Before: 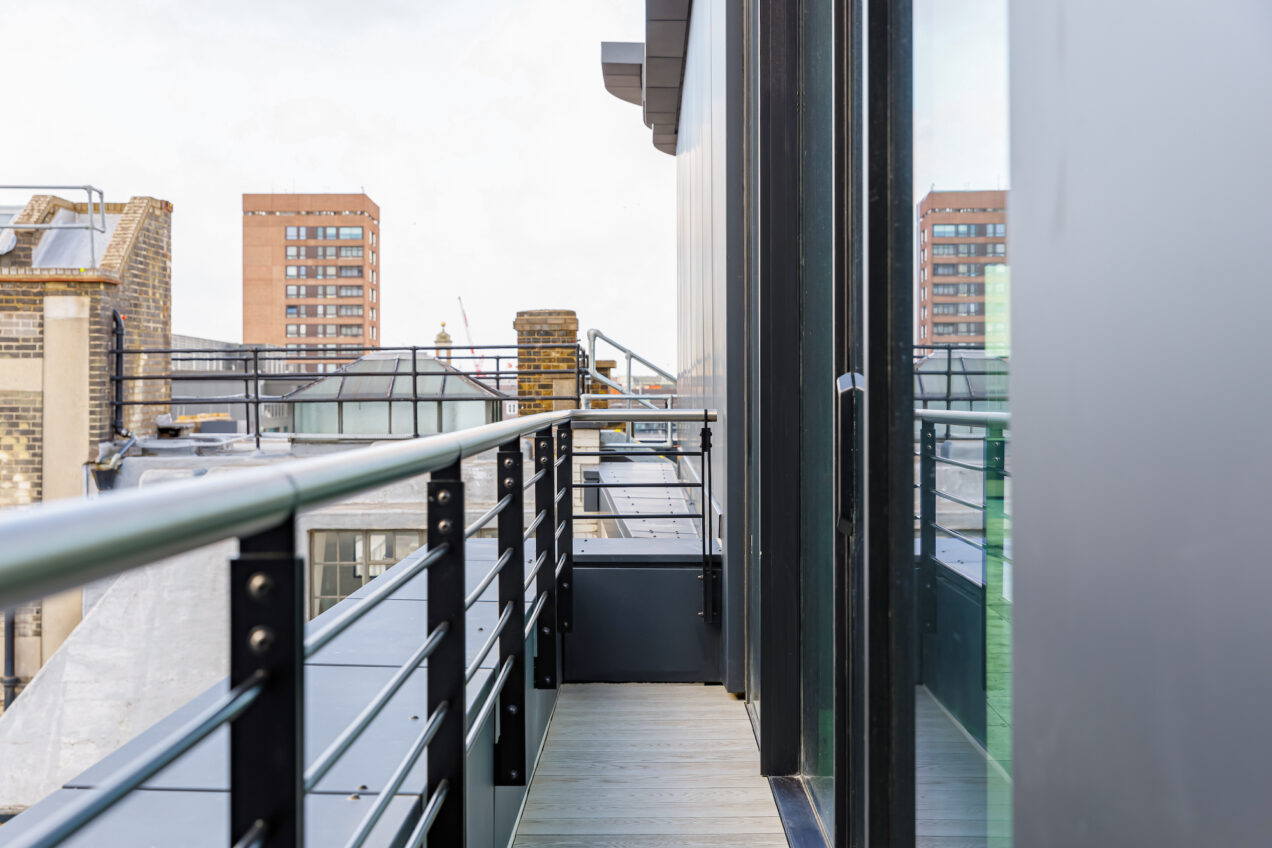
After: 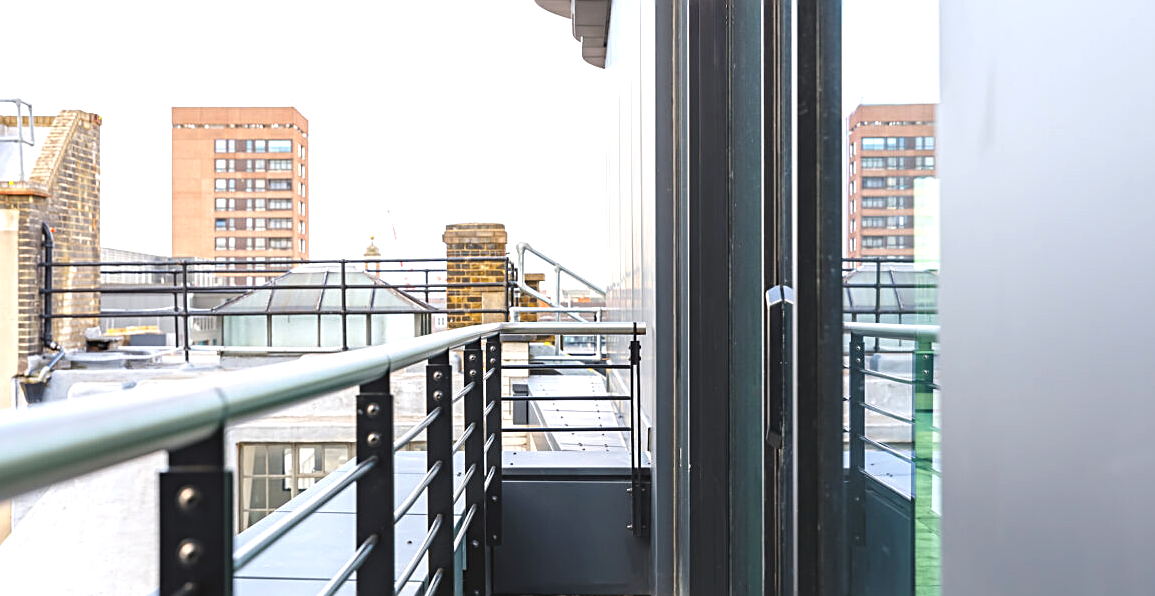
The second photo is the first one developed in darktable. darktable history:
exposure: black level correction -0.005, exposure 0.622 EV, compensate highlight preservation false
crop: left 5.596%, top 10.314%, right 3.534%, bottom 19.395%
sharpen: on, module defaults
